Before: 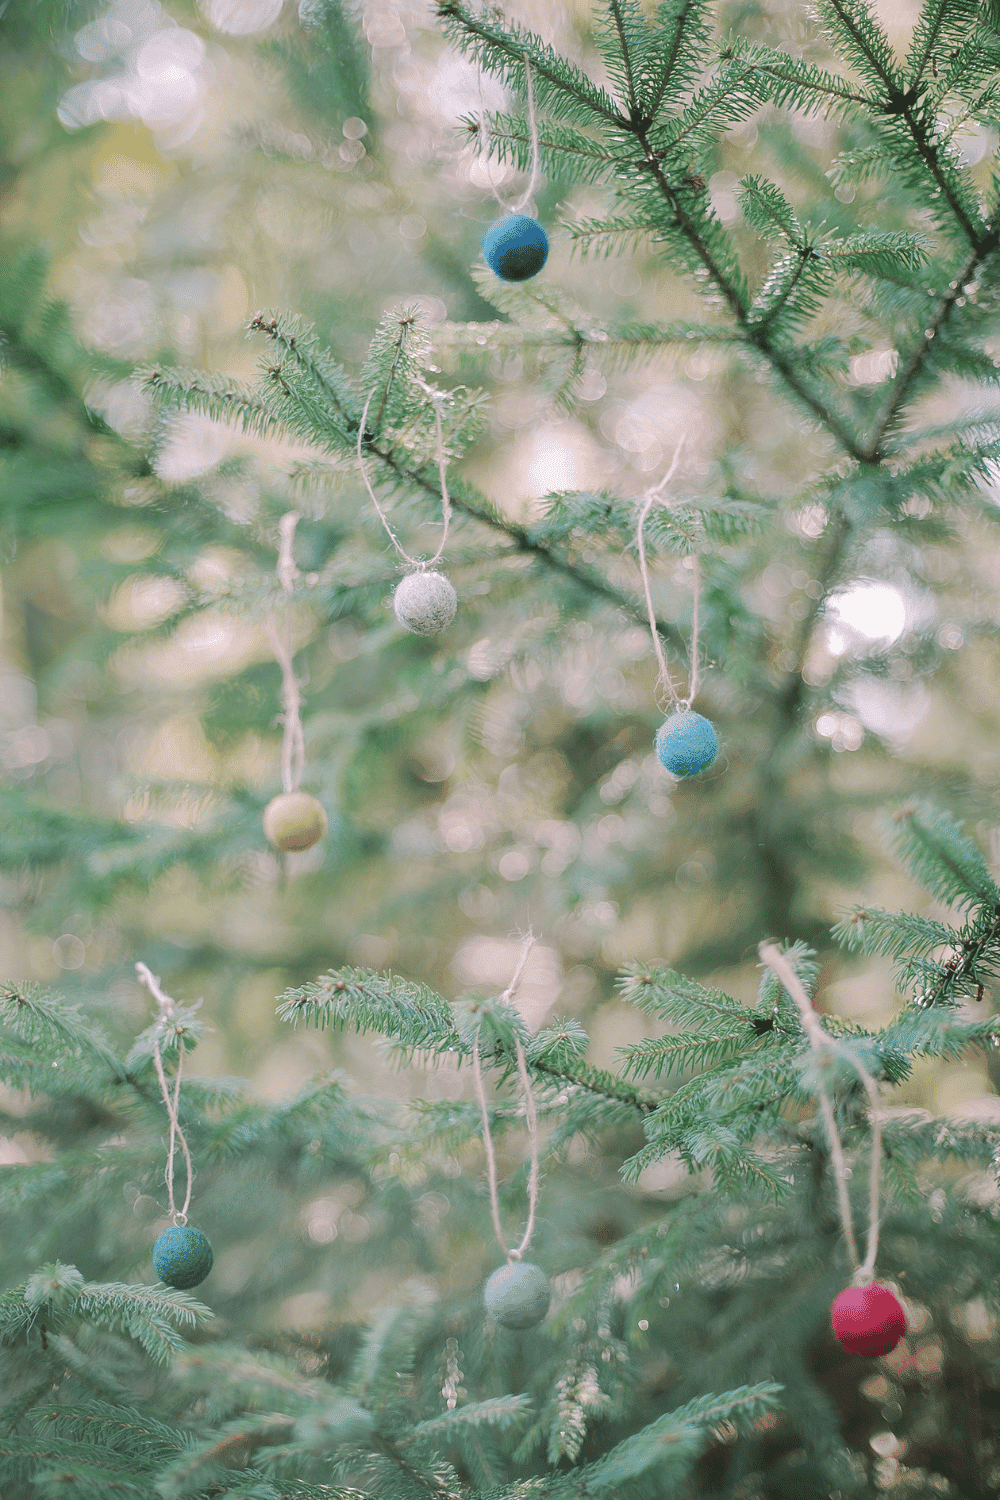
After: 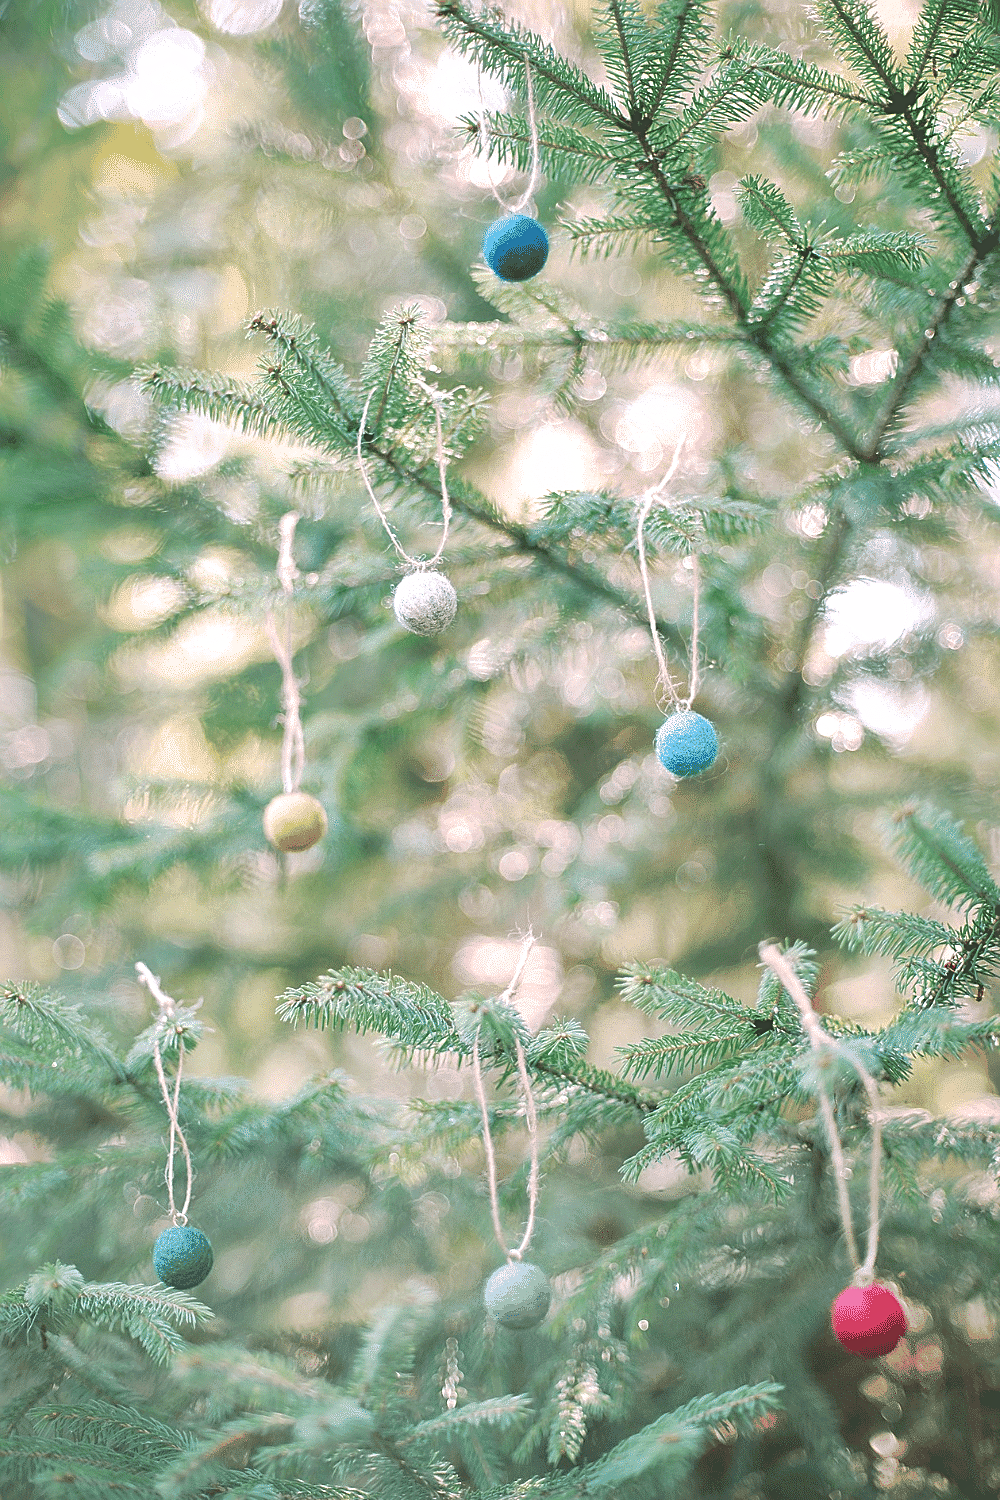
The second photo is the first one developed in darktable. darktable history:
shadows and highlights: on, module defaults
sharpen: on, module defaults
exposure: black level correction 0, exposure 0.694 EV, compensate highlight preservation false
